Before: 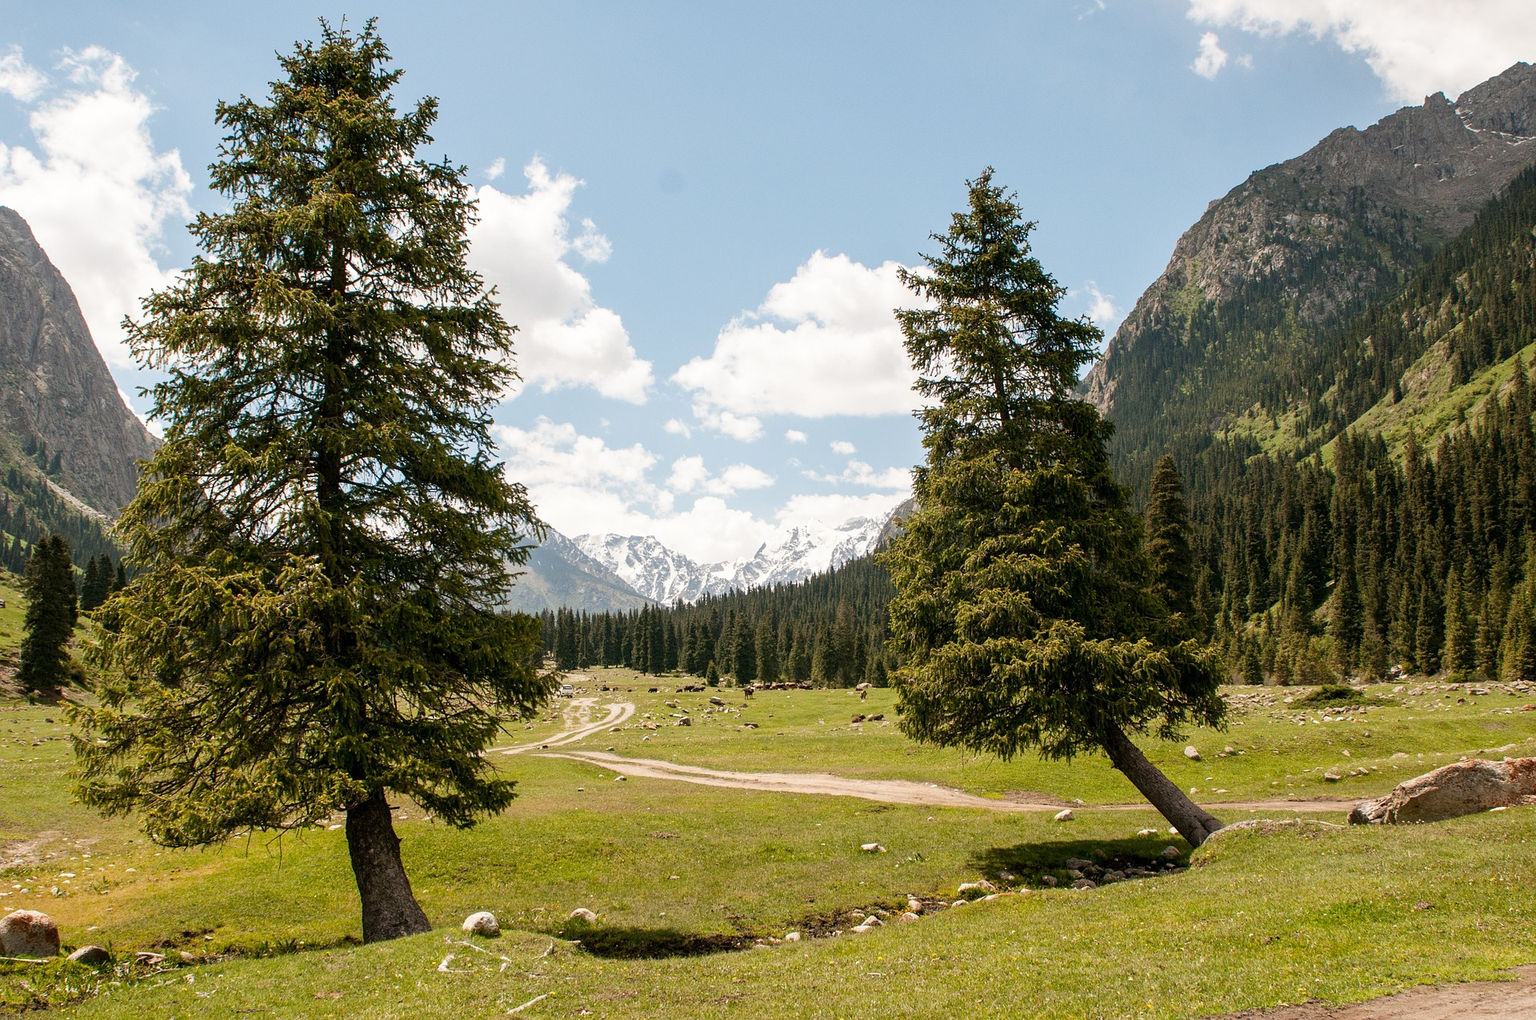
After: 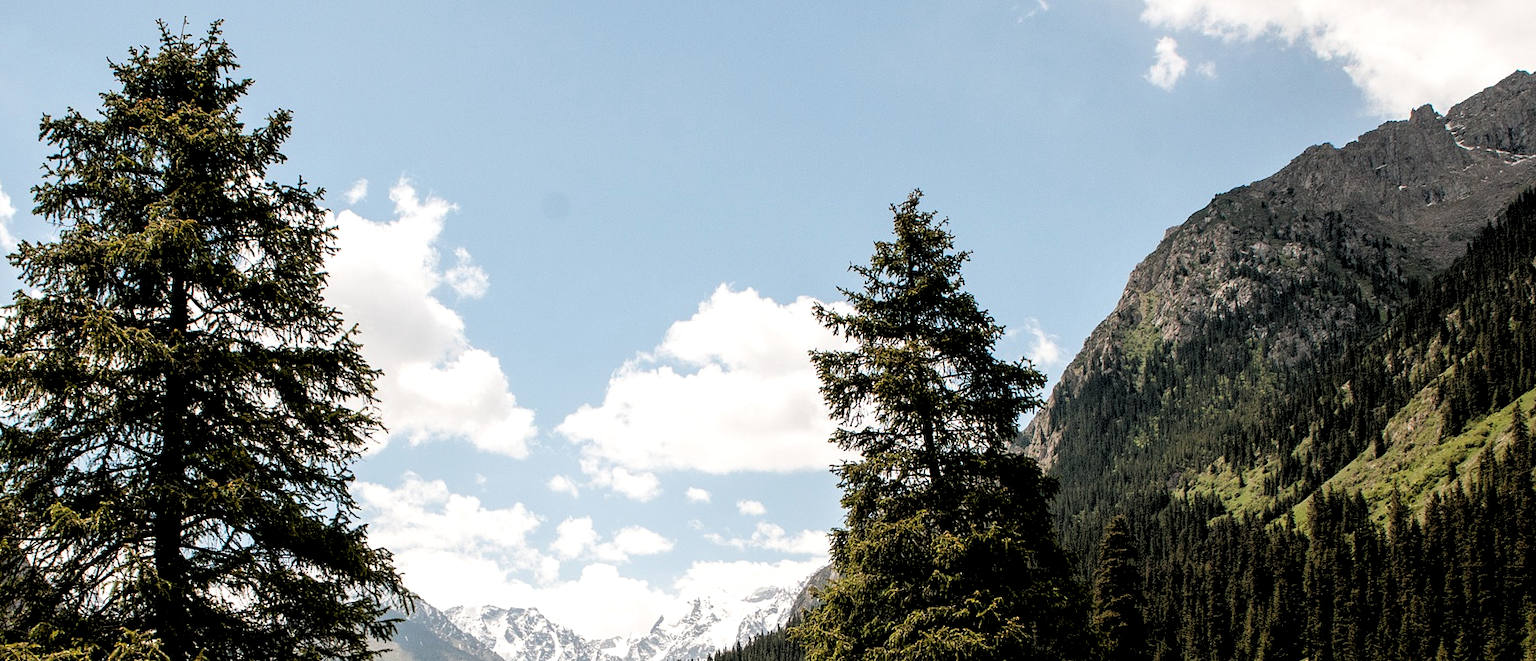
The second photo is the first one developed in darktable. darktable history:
rgb levels: levels [[0.034, 0.472, 0.904], [0, 0.5, 1], [0, 0.5, 1]]
crop and rotate: left 11.812%, bottom 42.776%
contrast brightness saturation: saturation -0.05
